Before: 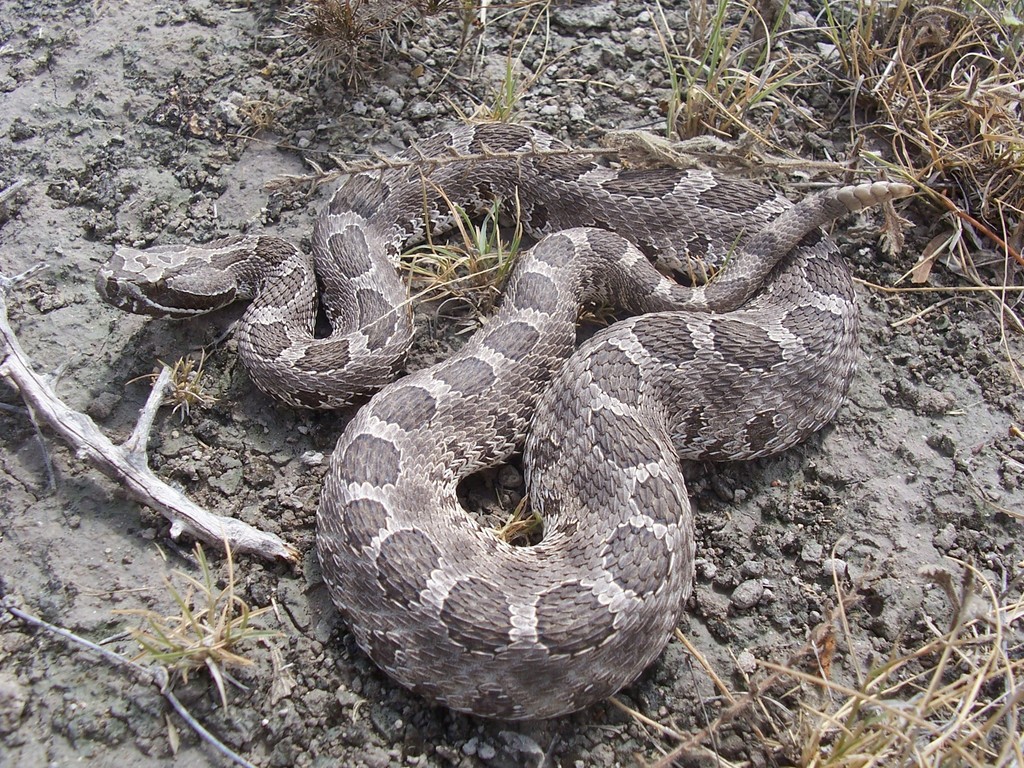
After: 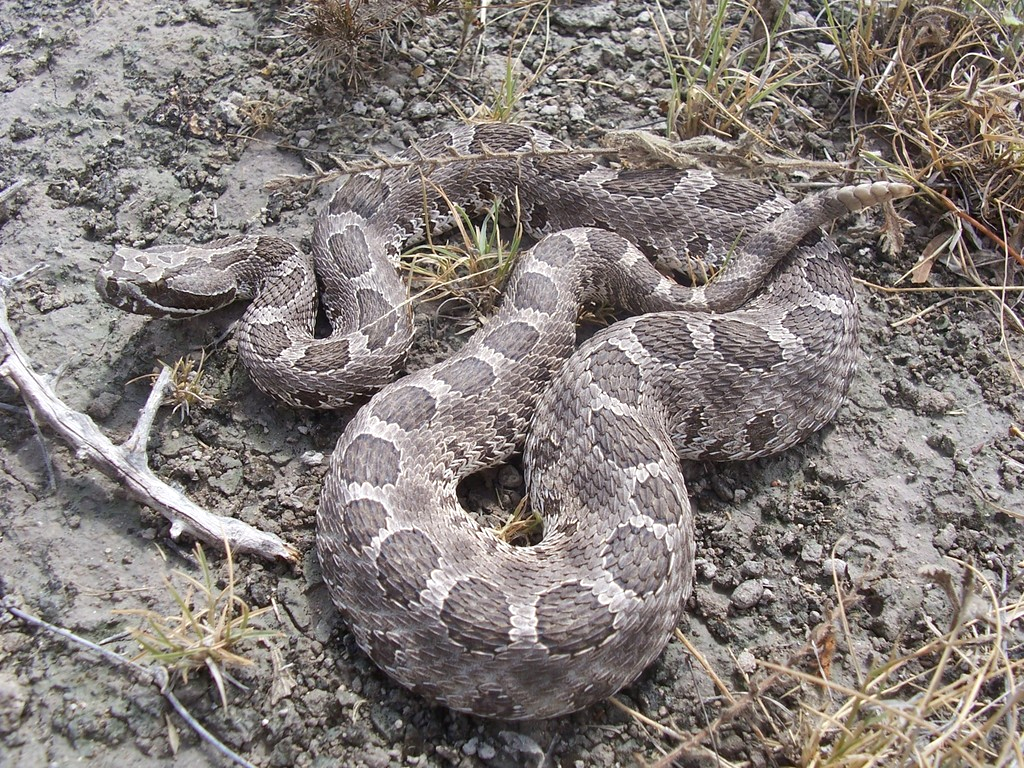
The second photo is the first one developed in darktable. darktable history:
exposure: exposure 0.126 EV, compensate exposure bias true, compensate highlight preservation false
